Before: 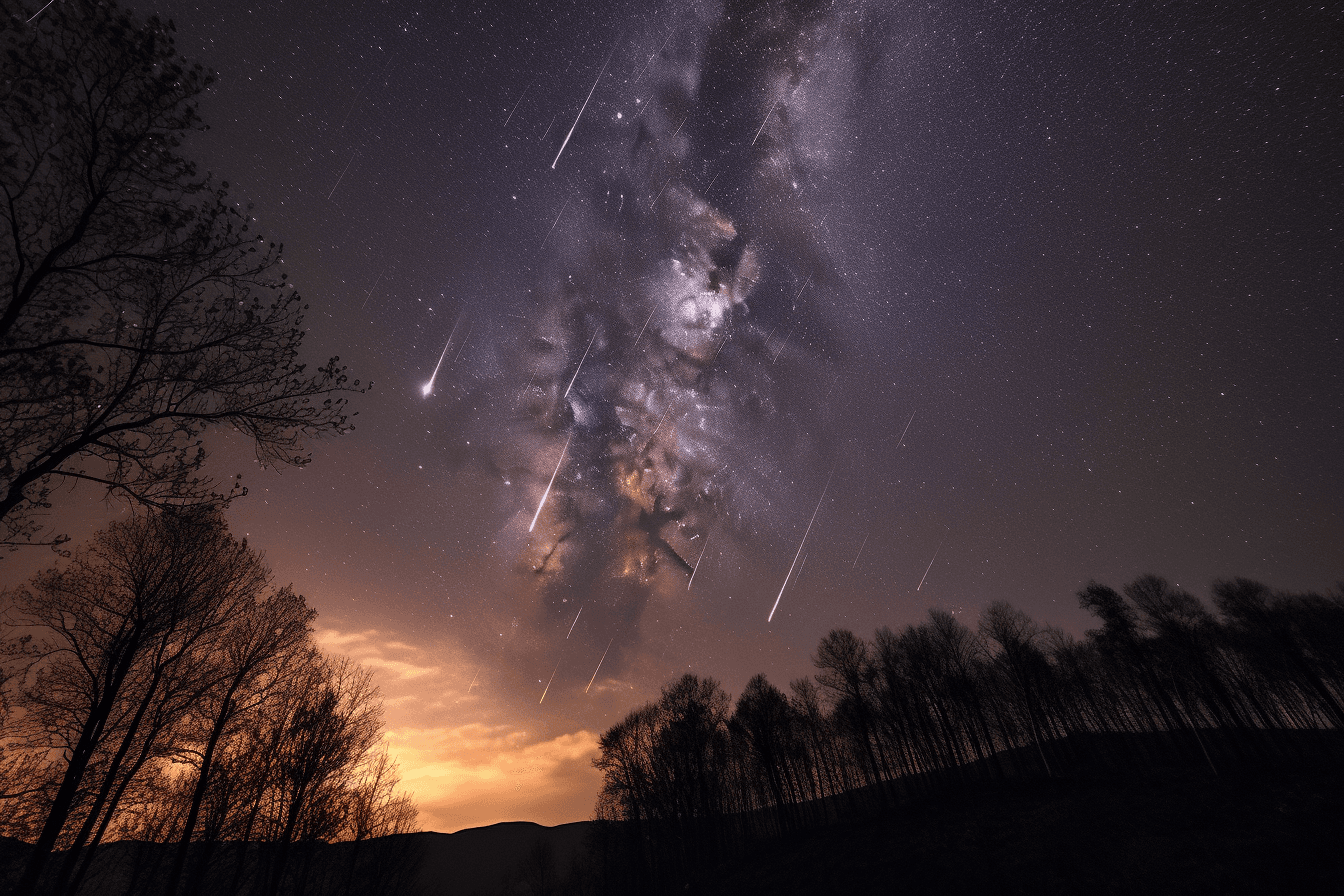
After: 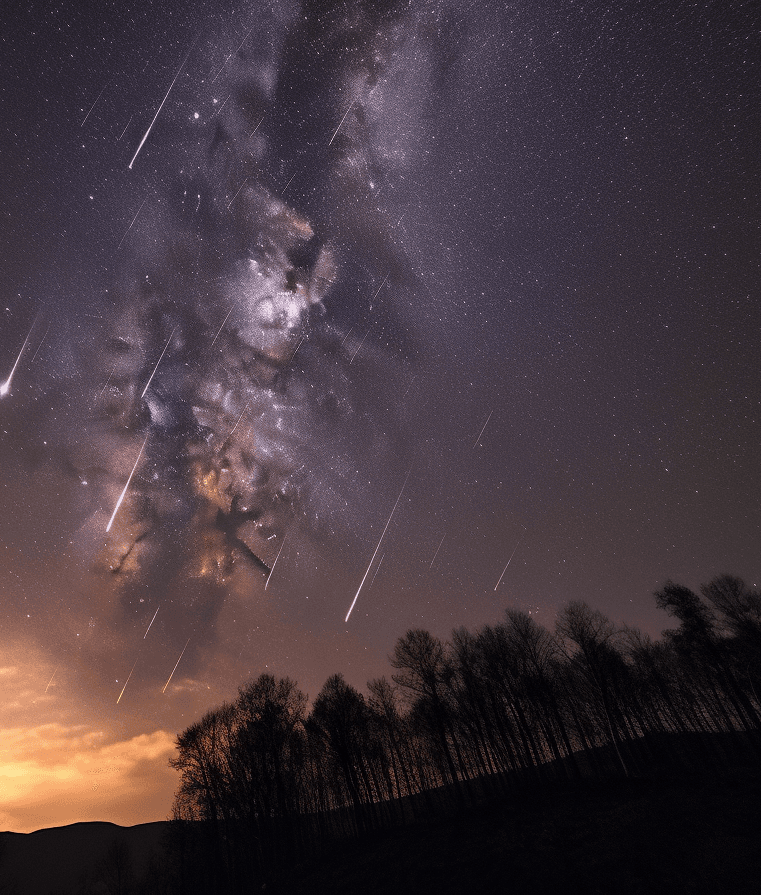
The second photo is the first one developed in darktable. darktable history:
crop: left 31.499%, top 0.012%, right 11.868%
